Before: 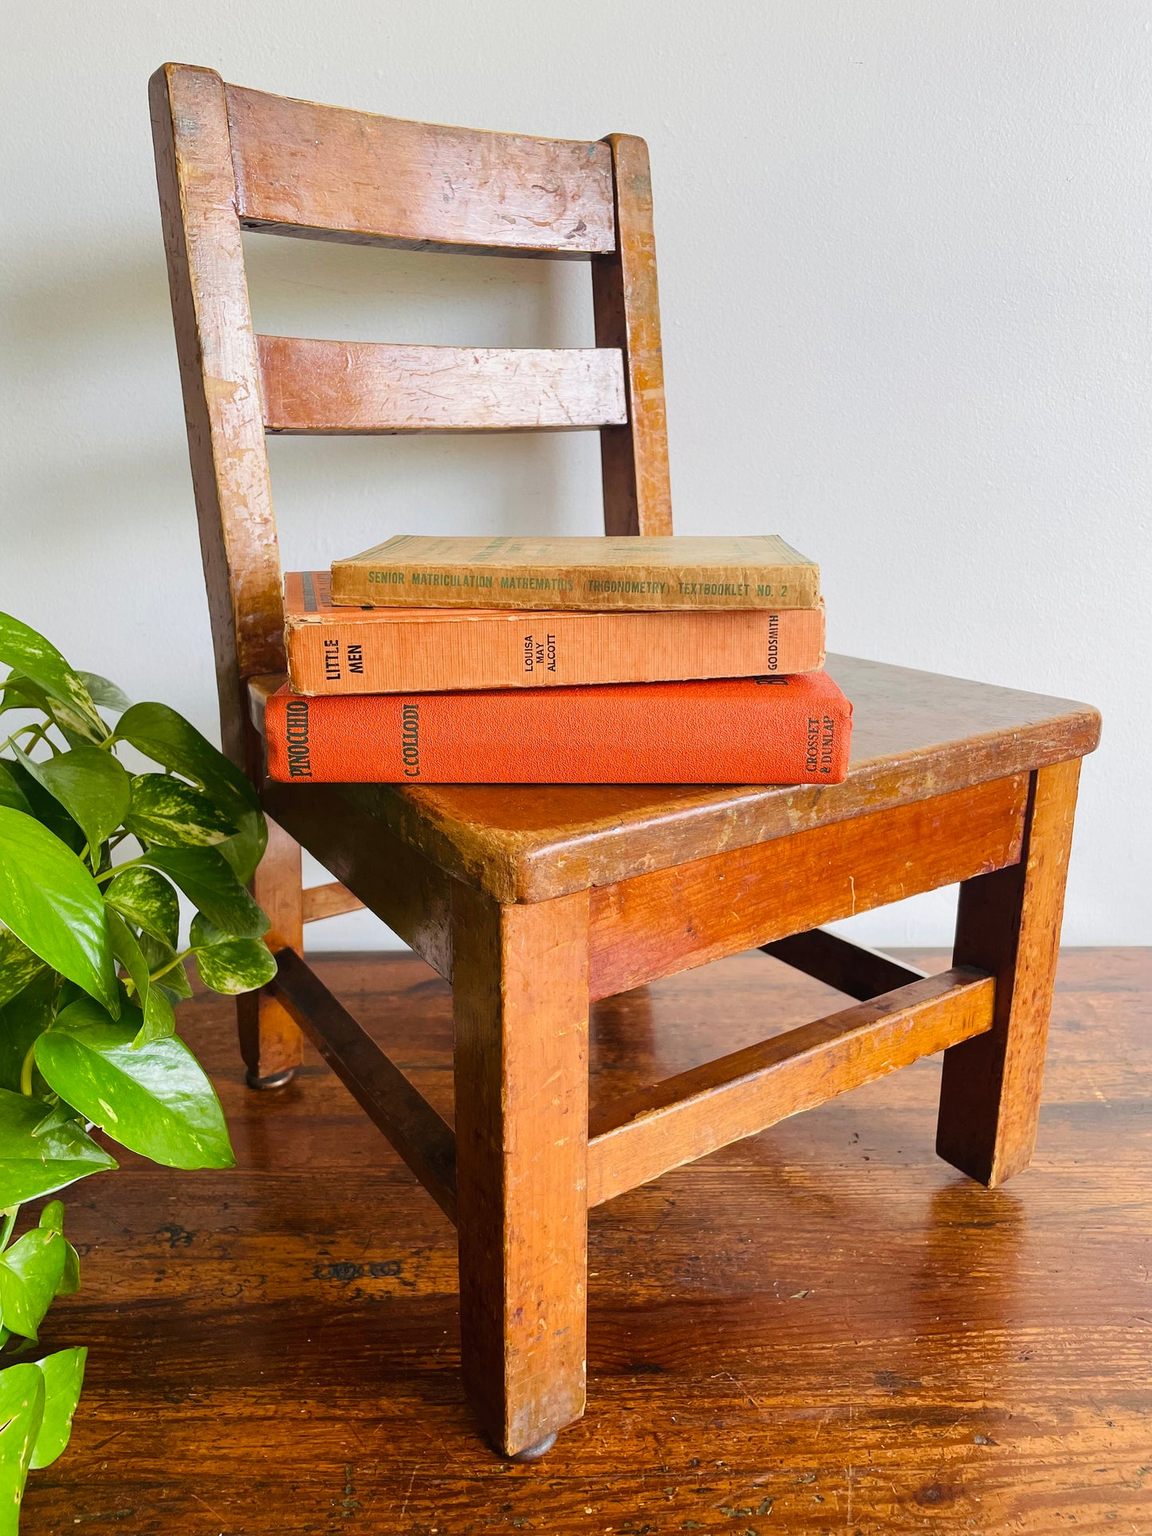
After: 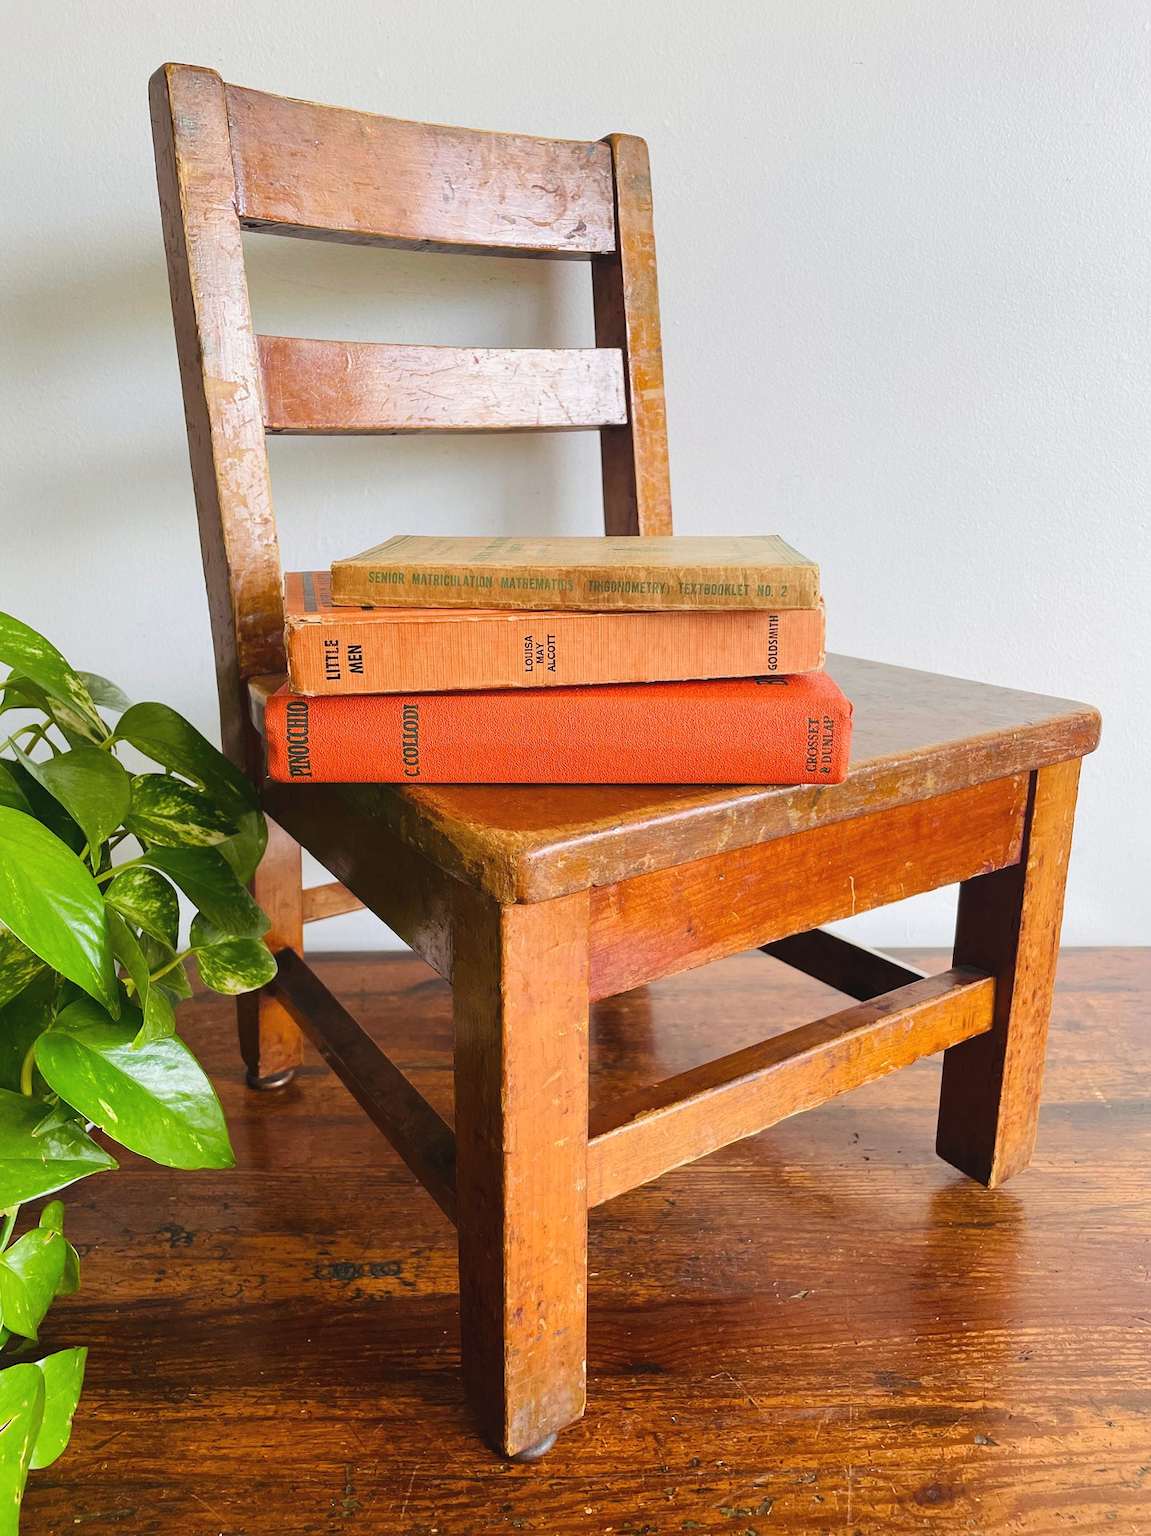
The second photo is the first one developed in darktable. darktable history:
exposure: black level correction -0.003, exposure 0.03 EV, compensate highlight preservation false
